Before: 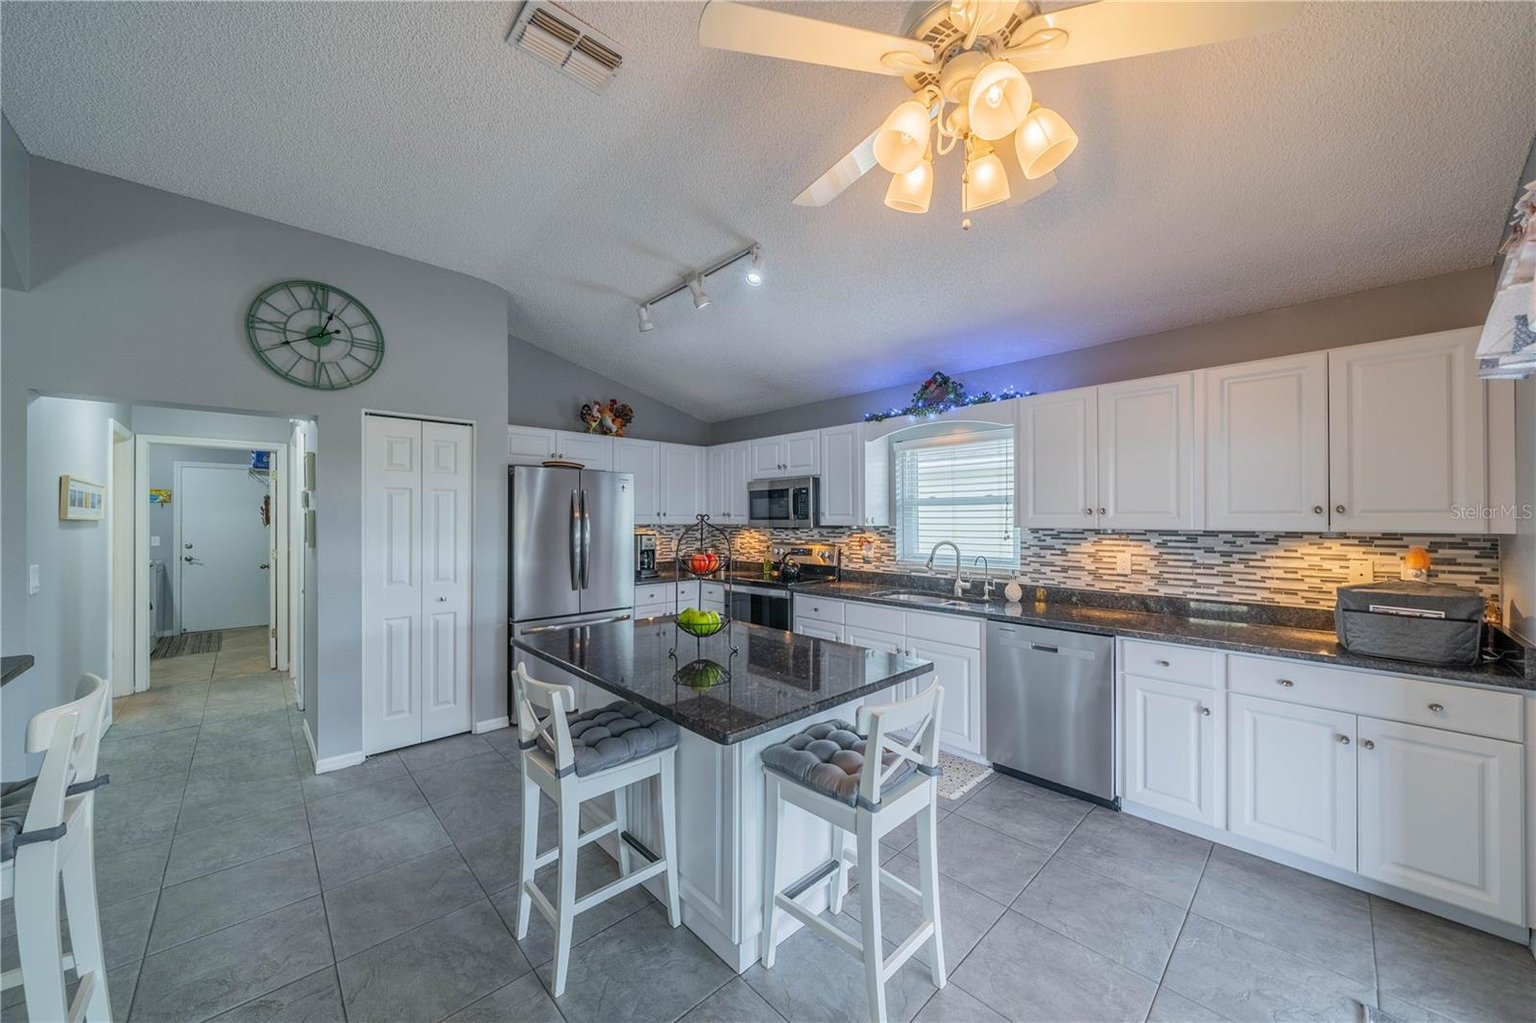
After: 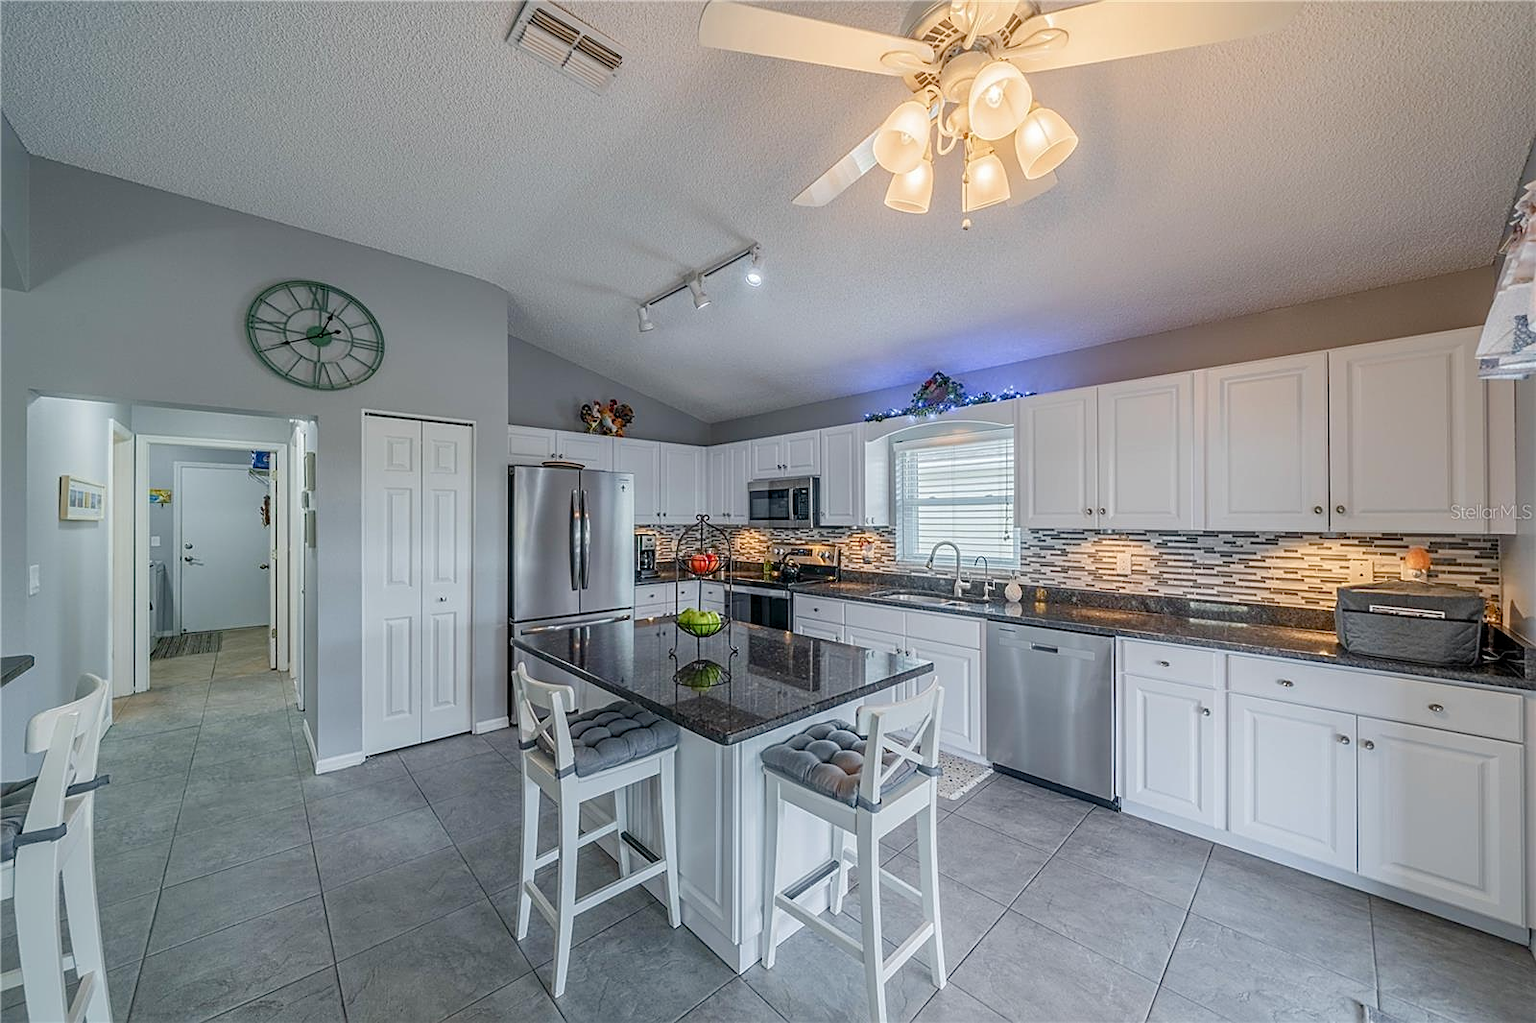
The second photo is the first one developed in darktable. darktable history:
color balance rgb: global offset › luminance -0.25%, perceptual saturation grading › global saturation 0.974%, perceptual saturation grading › highlights -30.497%, perceptual saturation grading › shadows 19.14%
sharpen: on, module defaults
